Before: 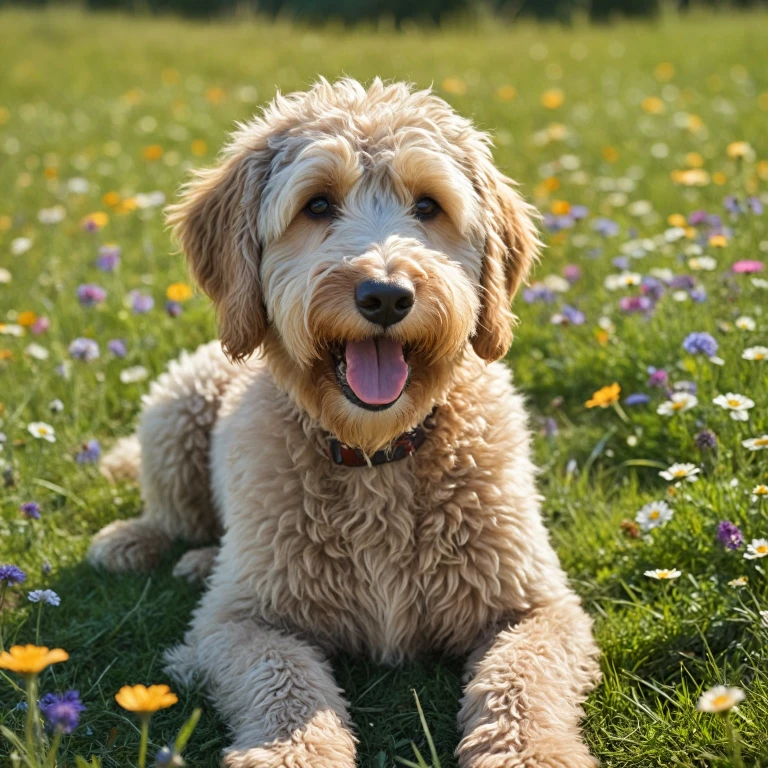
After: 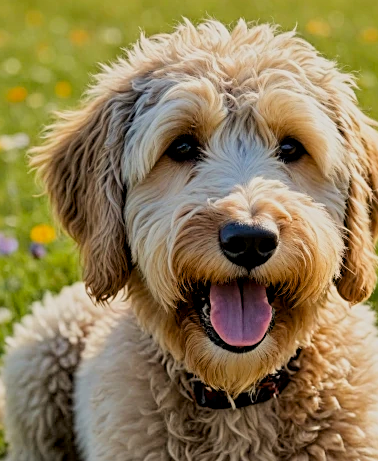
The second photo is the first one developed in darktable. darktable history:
color correction: highlights a* 0.816, highlights b* 2.78, saturation 1.1
exposure: black level correction 0.01, exposure 0.014 EV, compensate highlight preservation false
crop: left 17.835%, top 7.675%, right 32.881%, bottom 32.213%
filmic rgb: black relative exposure -7.65 EV, white relative exposure 4.56 EV, hardness 3.61, color science v6 (2022)
local contrast: highlights 100%, shadows 100%, detail 120%, midtone range 0.2
tone equalizer: on, module defaults
sharpen: on, module defaults
